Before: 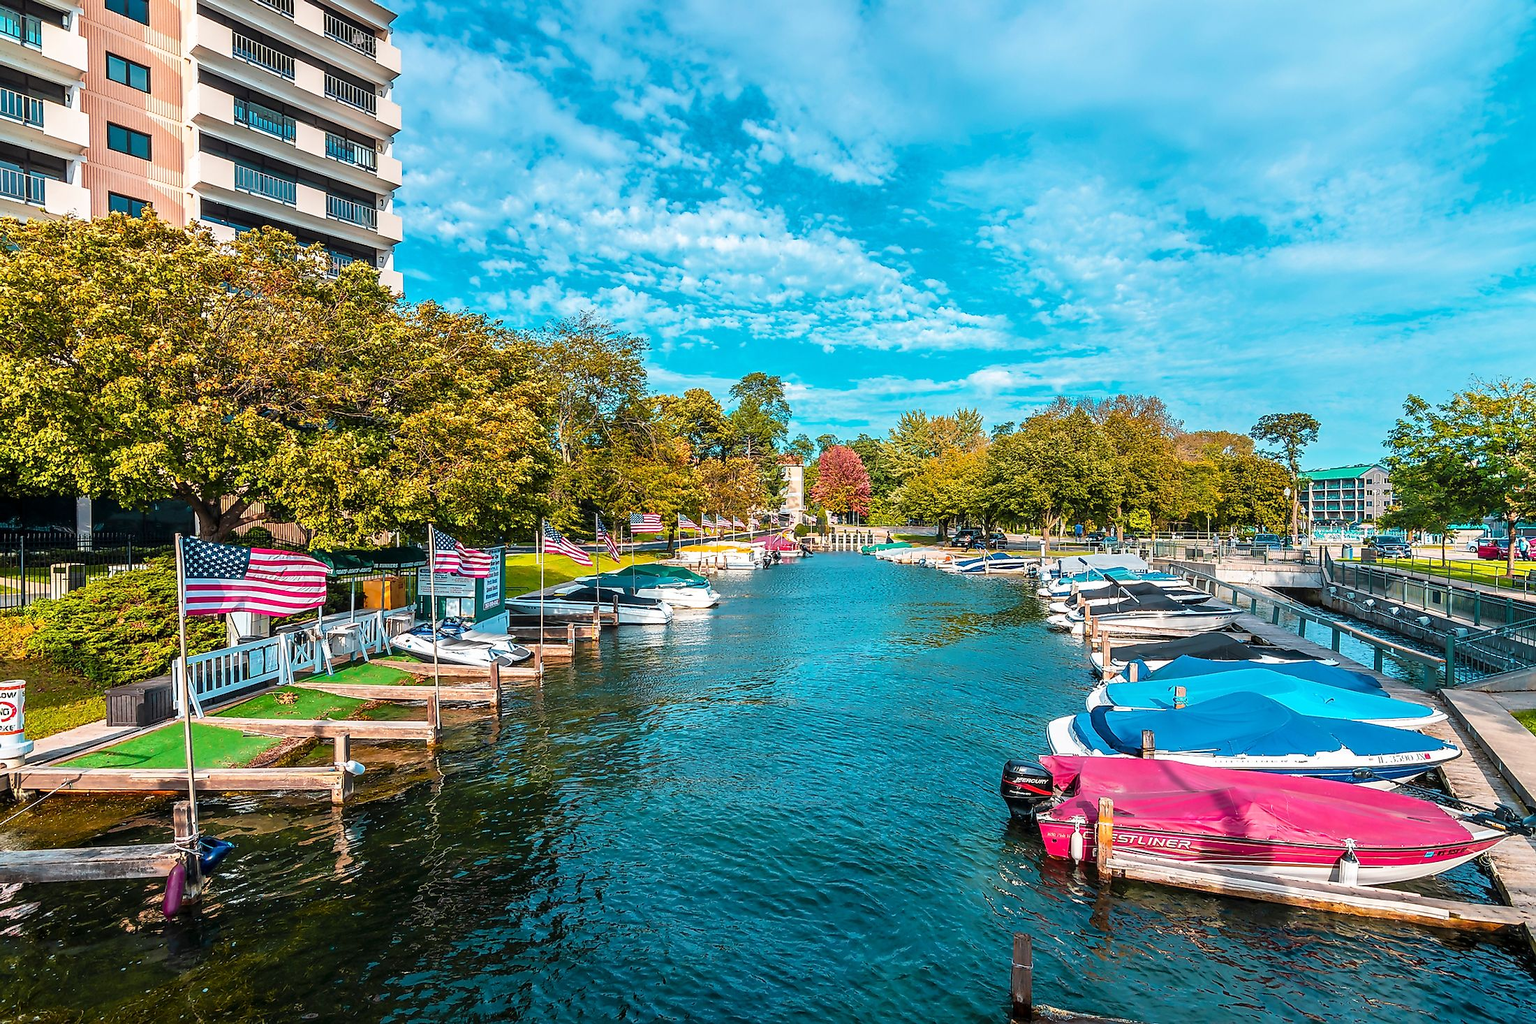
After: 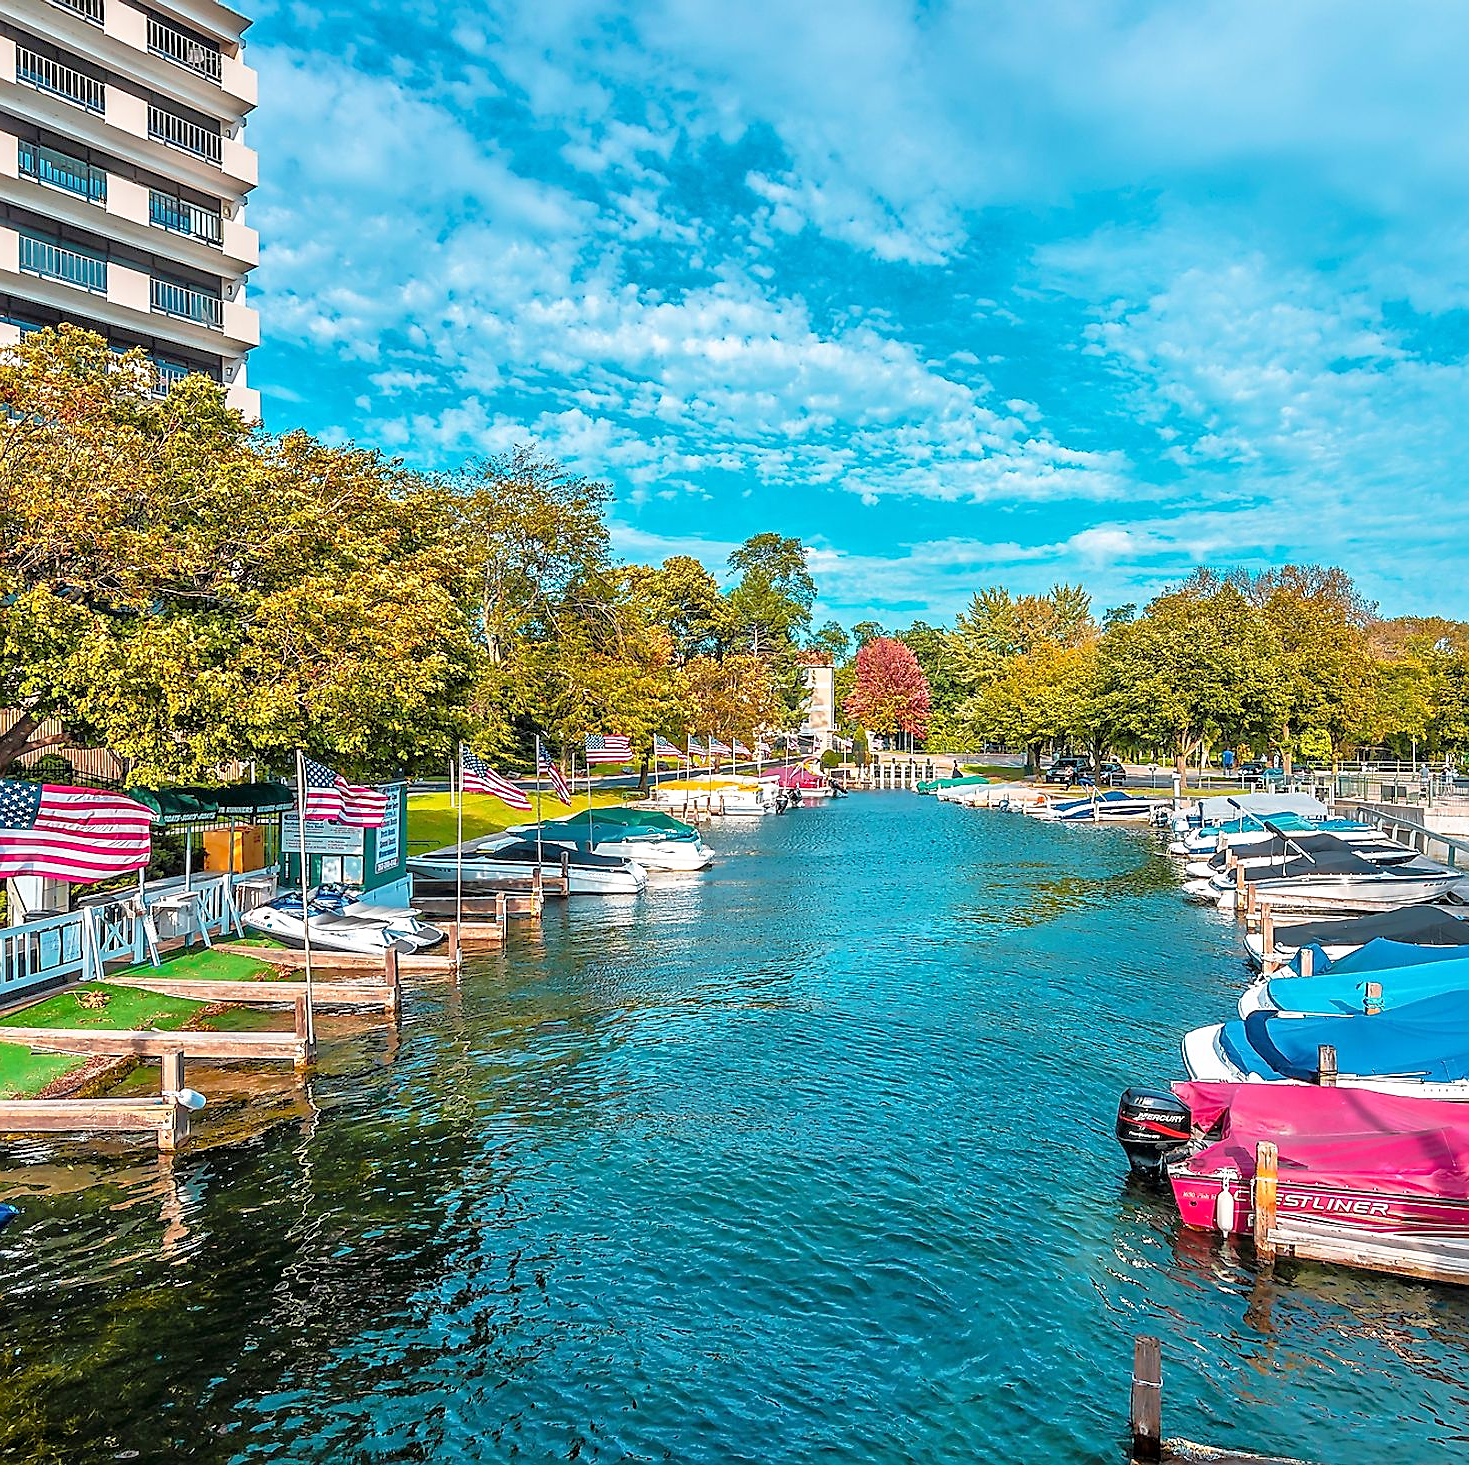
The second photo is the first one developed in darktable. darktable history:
tone equalizer: -7 EV 0.157 EV, -6 EV 0.627 EV, -5 EV 1.12 EV, -4 EV 1.36 EV, -3 EV 1.16 EV, -2 EV 0.6 EV, -1 EV 0.163 EV
crop and rotate: left 14.411%, right 18.814%
sharpen: on, module defaults
